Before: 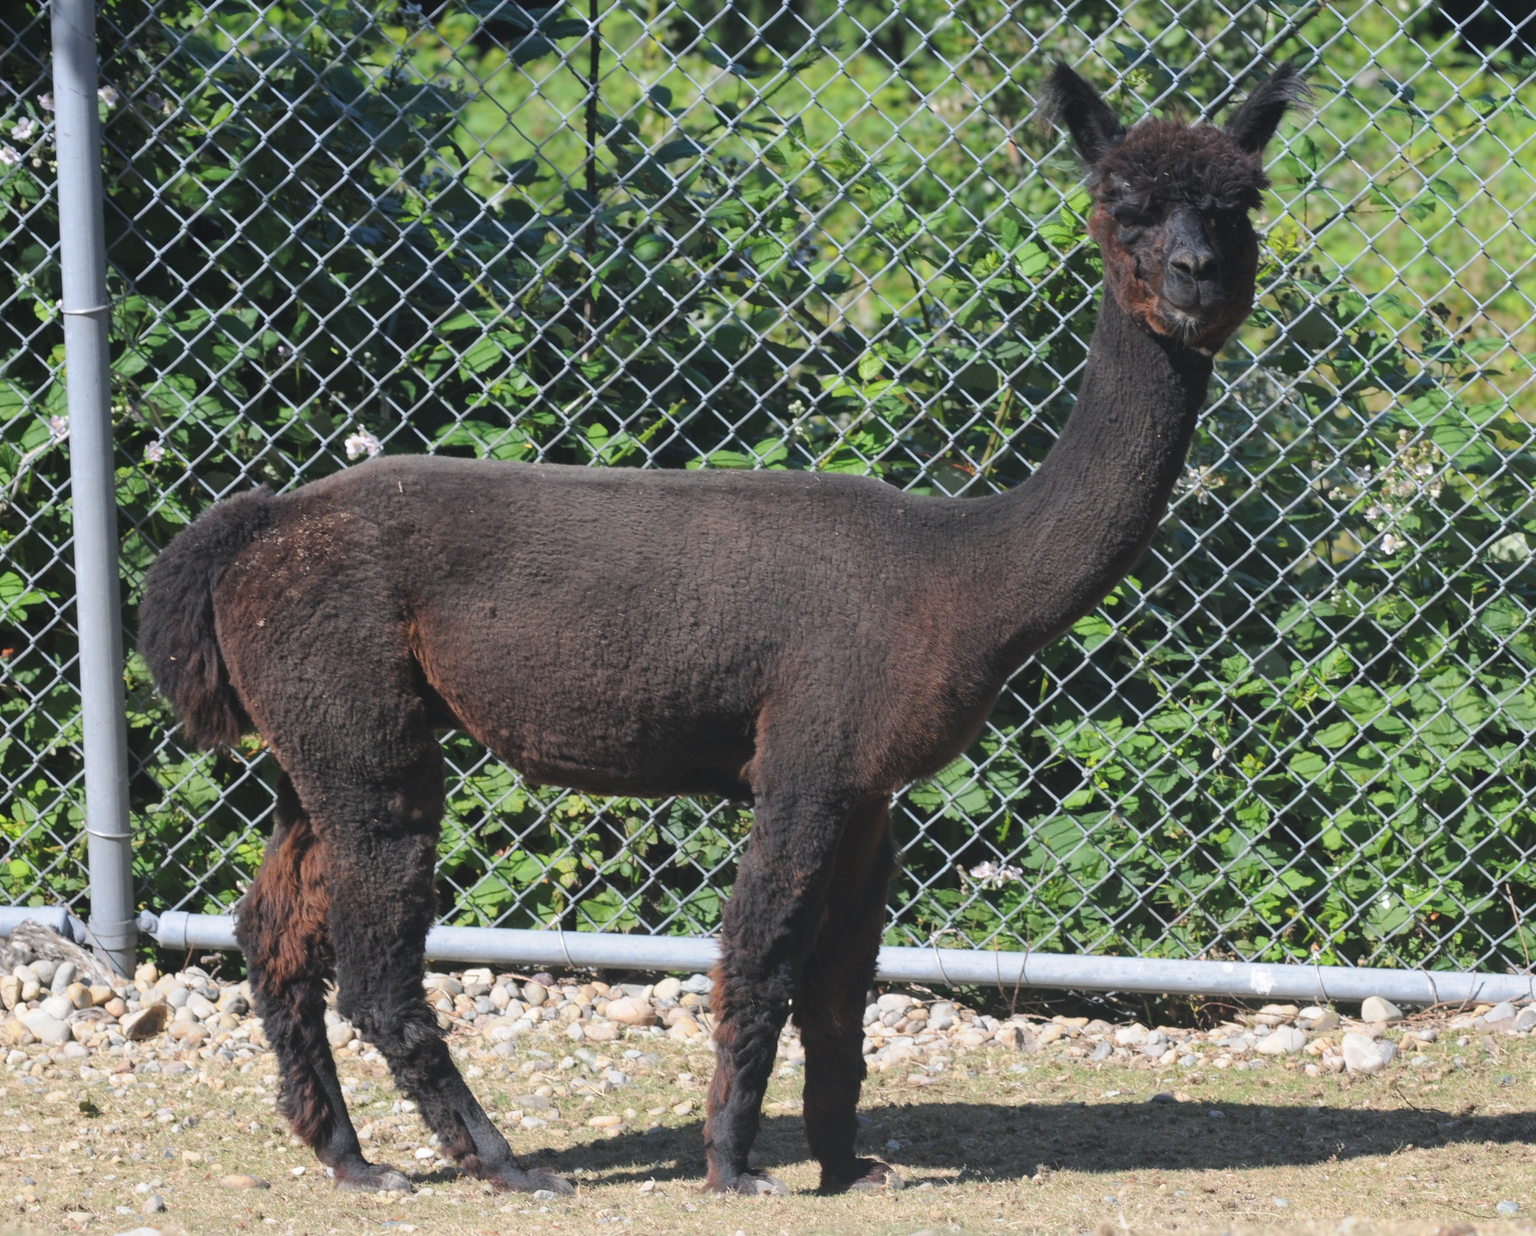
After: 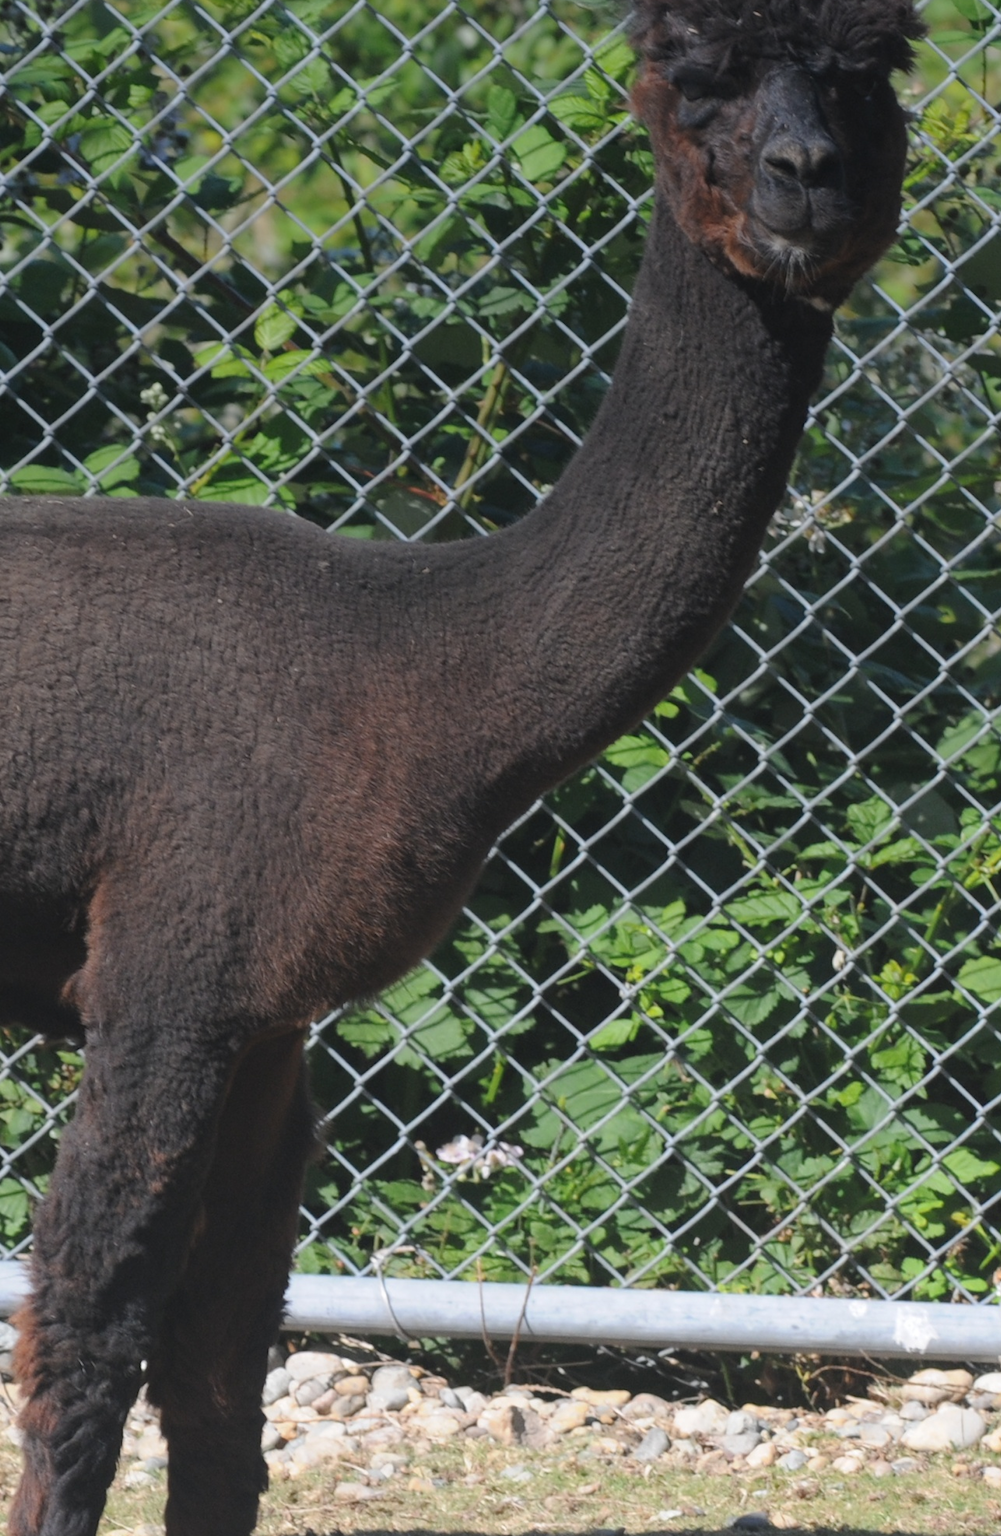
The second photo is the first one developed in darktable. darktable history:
crop: left 45.721%, top 13.393%, right 14.118%, bottom 10.01%
shadows and highlights: radius 334.93, shadows 63.48, highlights 6.06, compress 87.7%, highlights color adjustment 39.73%, soften with gaussian
tone equalizer: -7 EV 0.13 EV, smoothing diameter 25%, edges refinement/feathering 10, preserve details guided filter
graduated density: rotation -0.352°, offset 57.64
